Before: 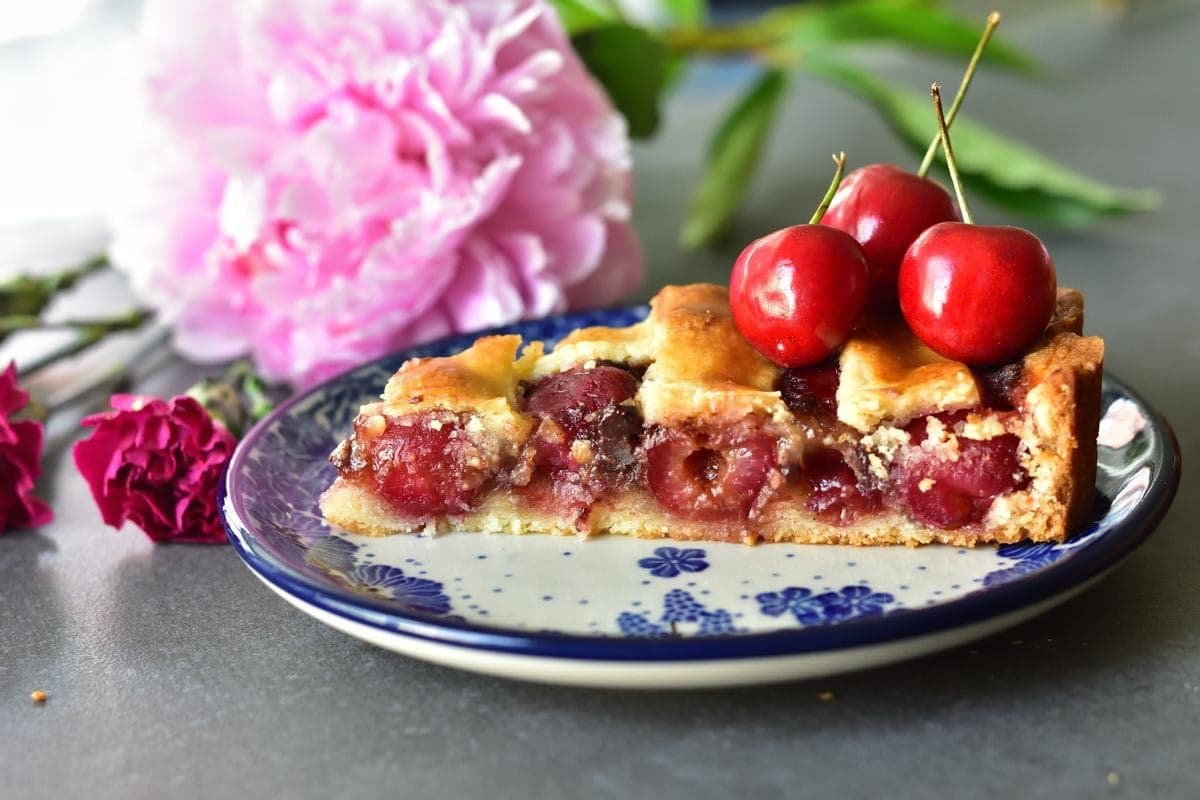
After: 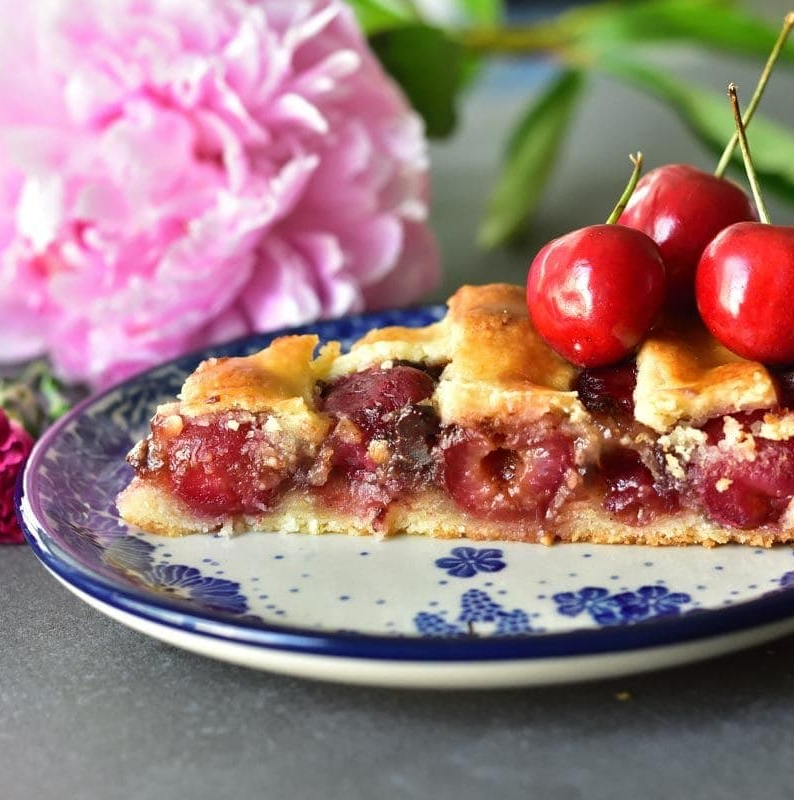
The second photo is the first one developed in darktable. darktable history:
crop: left 16.978%, right 16.778%
